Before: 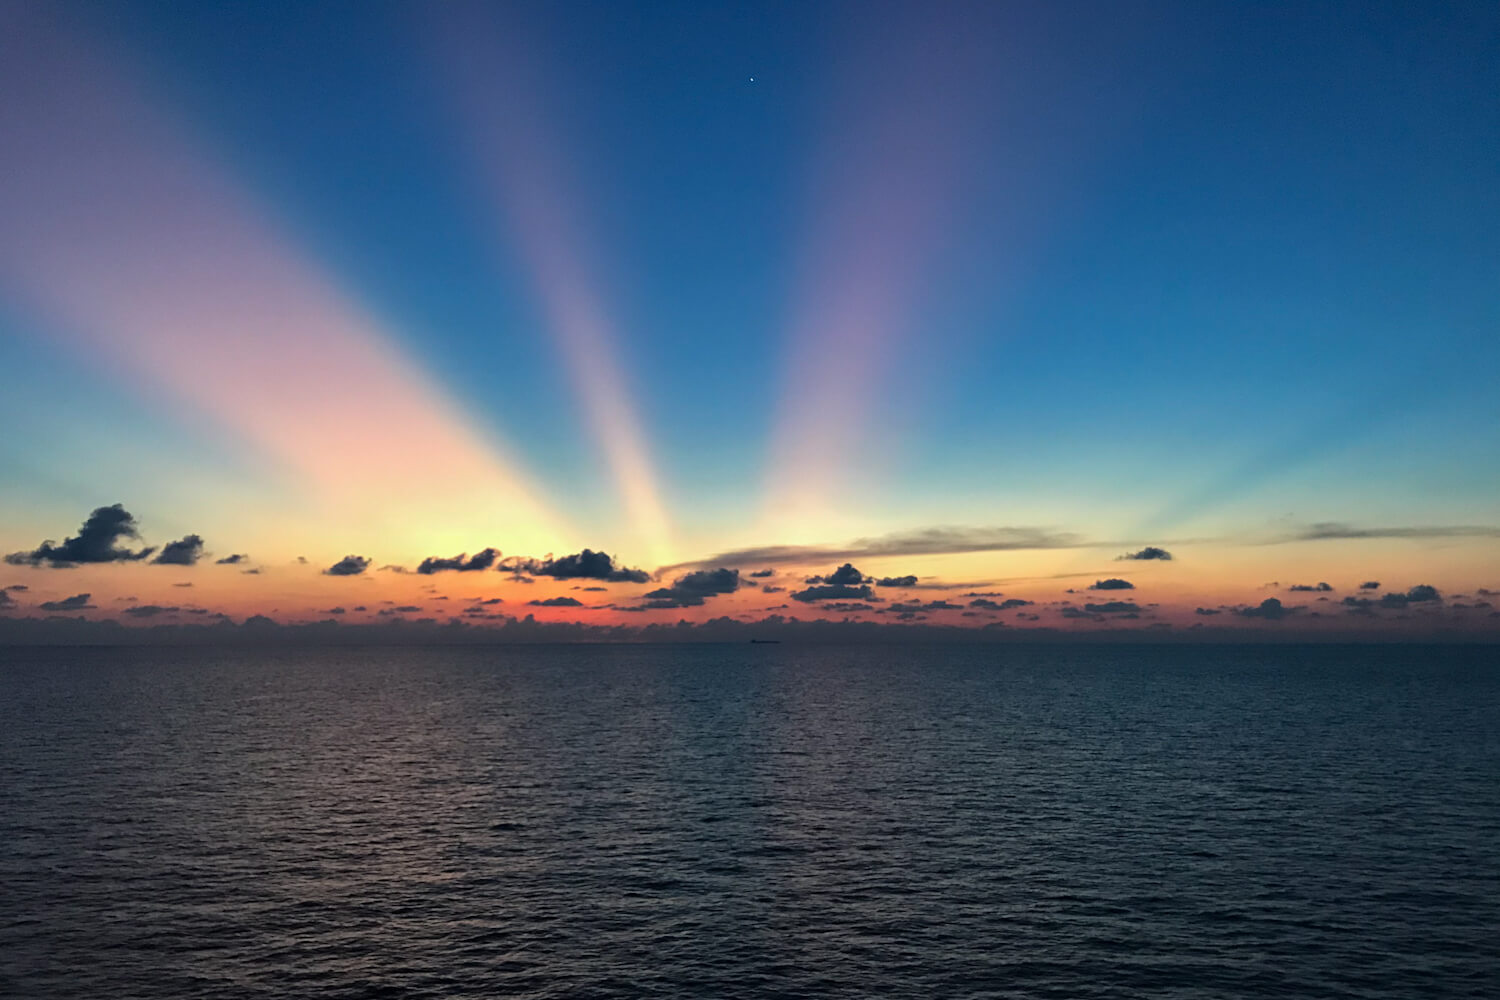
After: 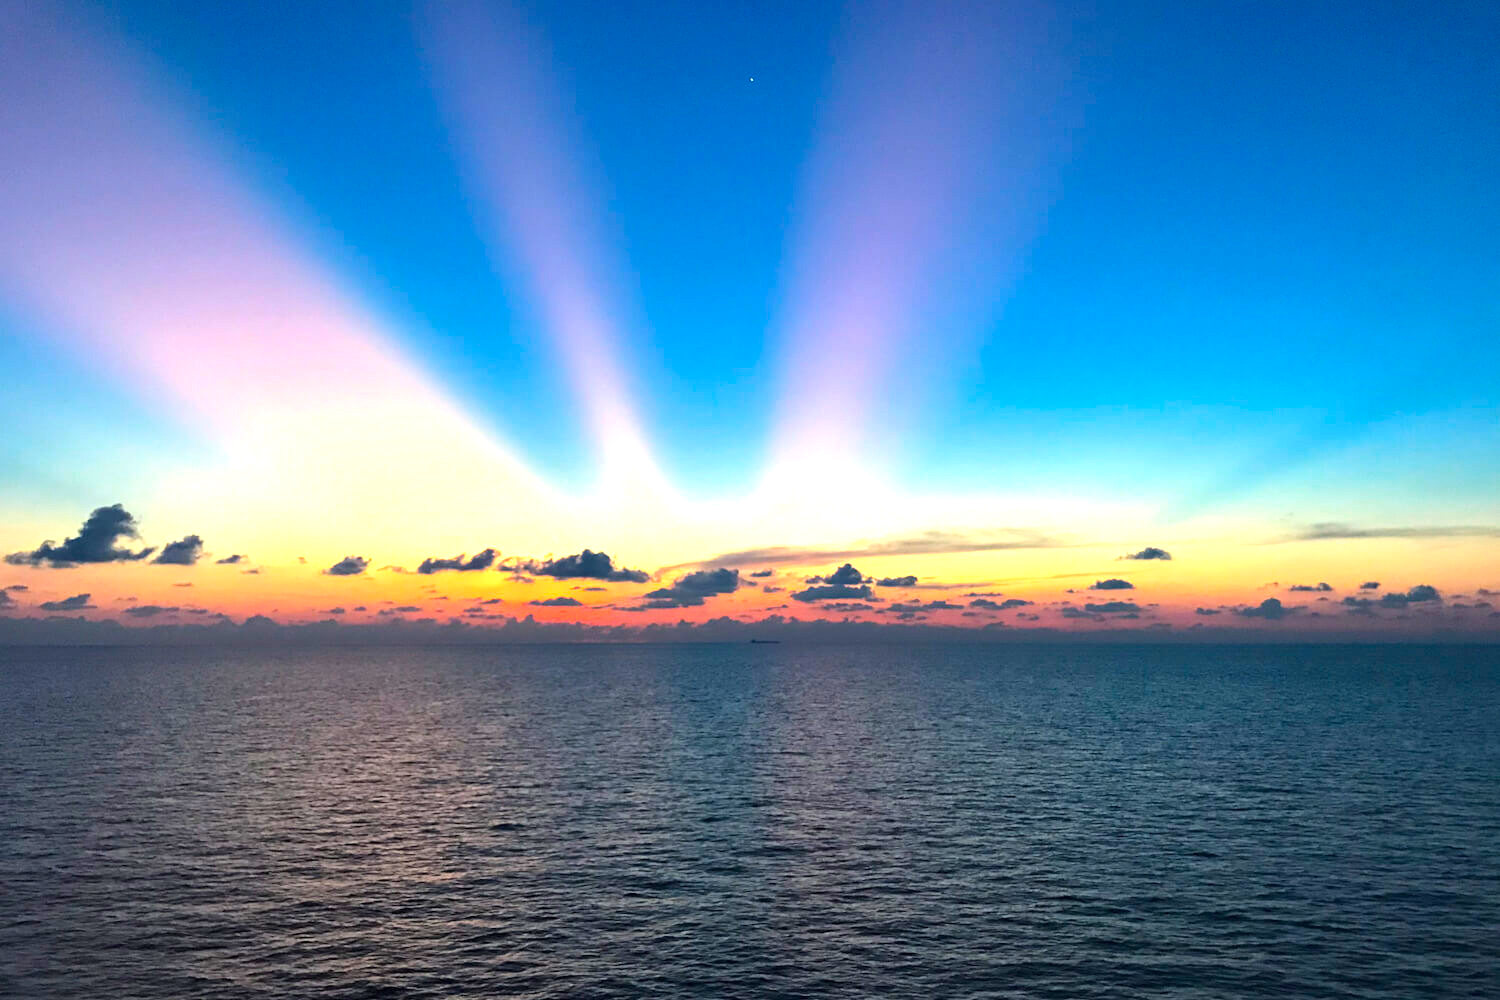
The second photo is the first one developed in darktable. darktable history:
color zones: curves: ch0 [(0.25, 0.5) (0.428, 0.473) (0.75, 0.5)]; ch1 [(0.243, 0.479) (0.398, 0.452) (0.75, 0.5)]
color balance rgb: perceptual saturation grading › global saturation 25%, global vibrance 20%
exposure: black level correction 0, exposure 1.2 EV, compensate exposure bias true, compensate highlight preservation false
